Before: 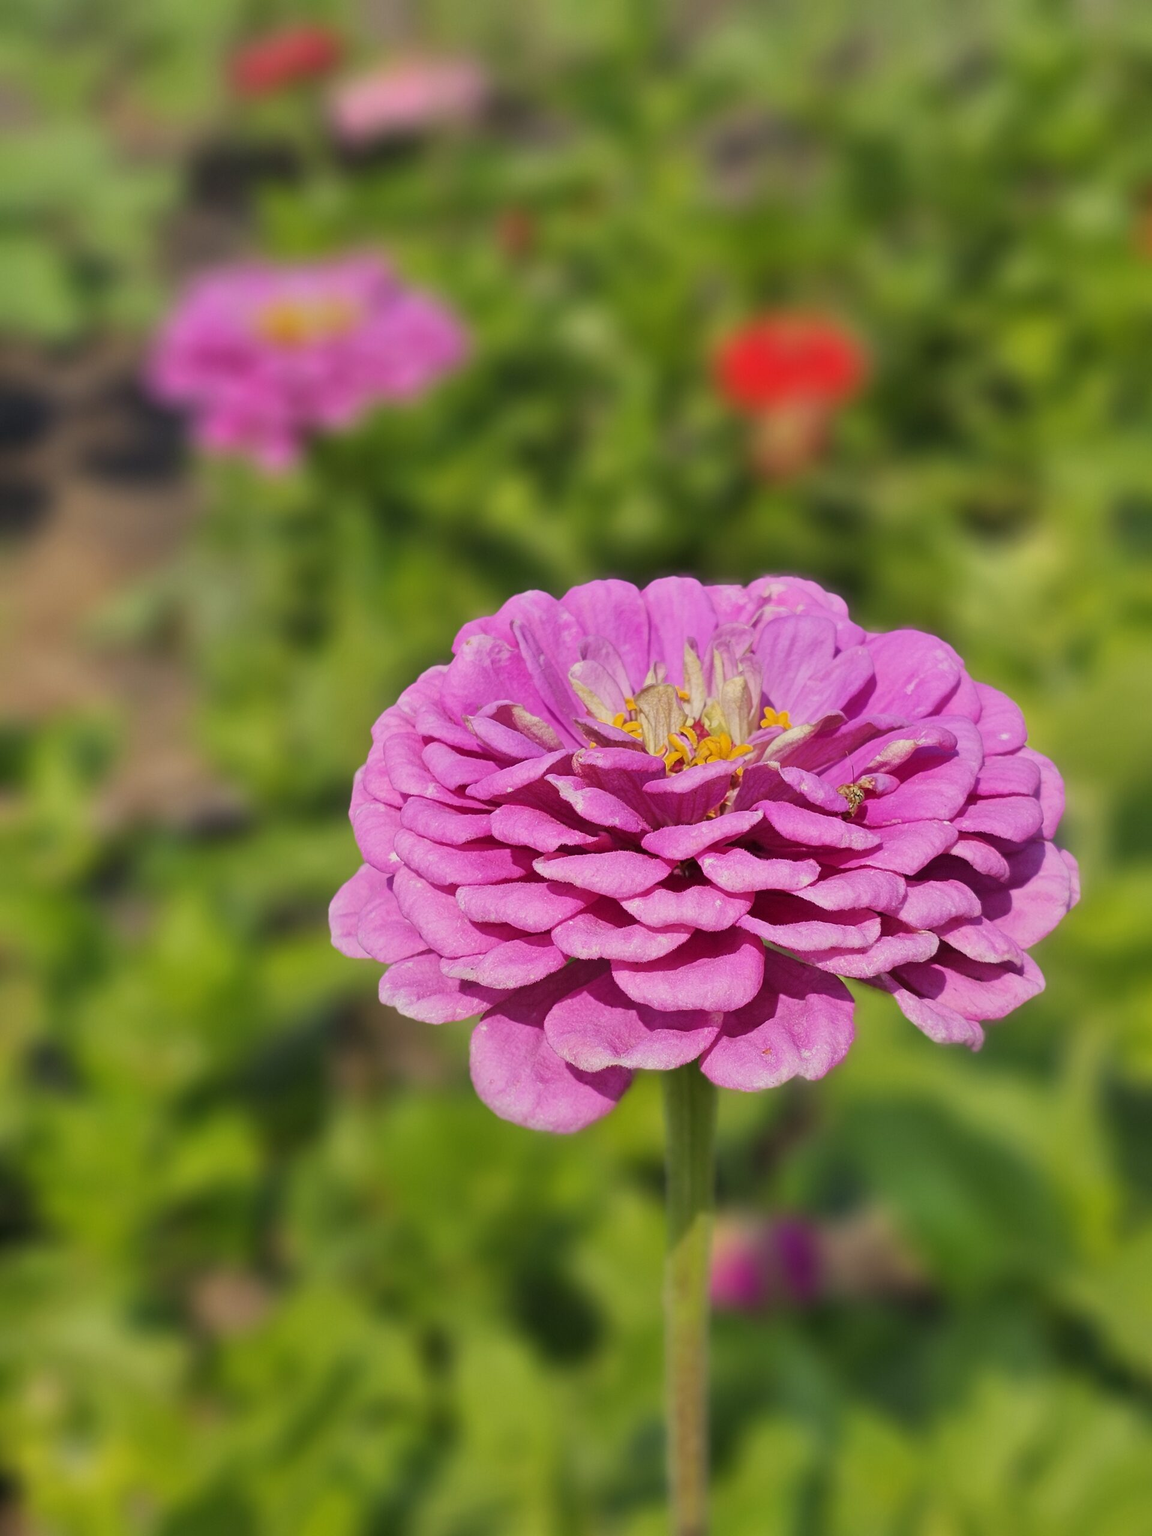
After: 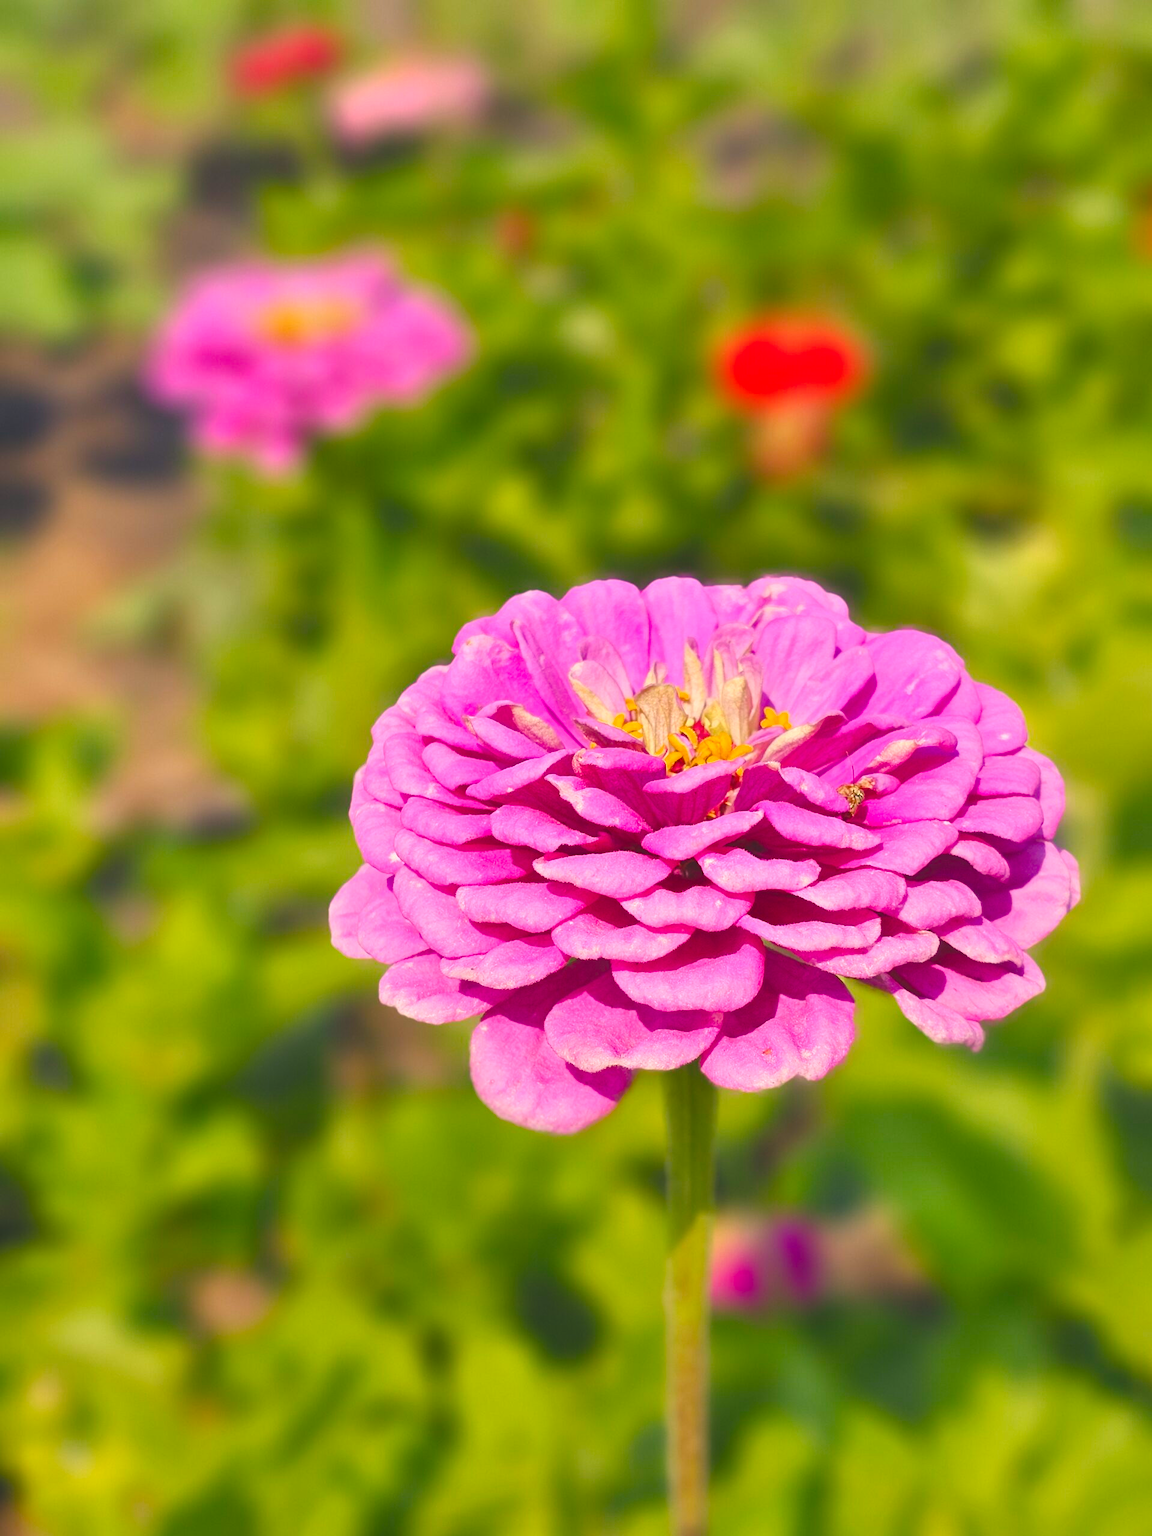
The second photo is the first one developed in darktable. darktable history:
exposure: black level correction 0.001, exposure 0.5 EV, compensate exposure bias true, compensate highlight preservation false
color balance rgb: shadows lift › chroma 2%, shadows lift › hue 247.2°, power › chroma 0.3%, power › hue 25.2°, highlights gain › chroma 3%, highlights gain › hue 60°, global offset › luminance 2%, perceptual saturation grading › global saturation 20%, perceptual saturation grading › highlights -20%, perceptual saturation grading › shadows 30%
